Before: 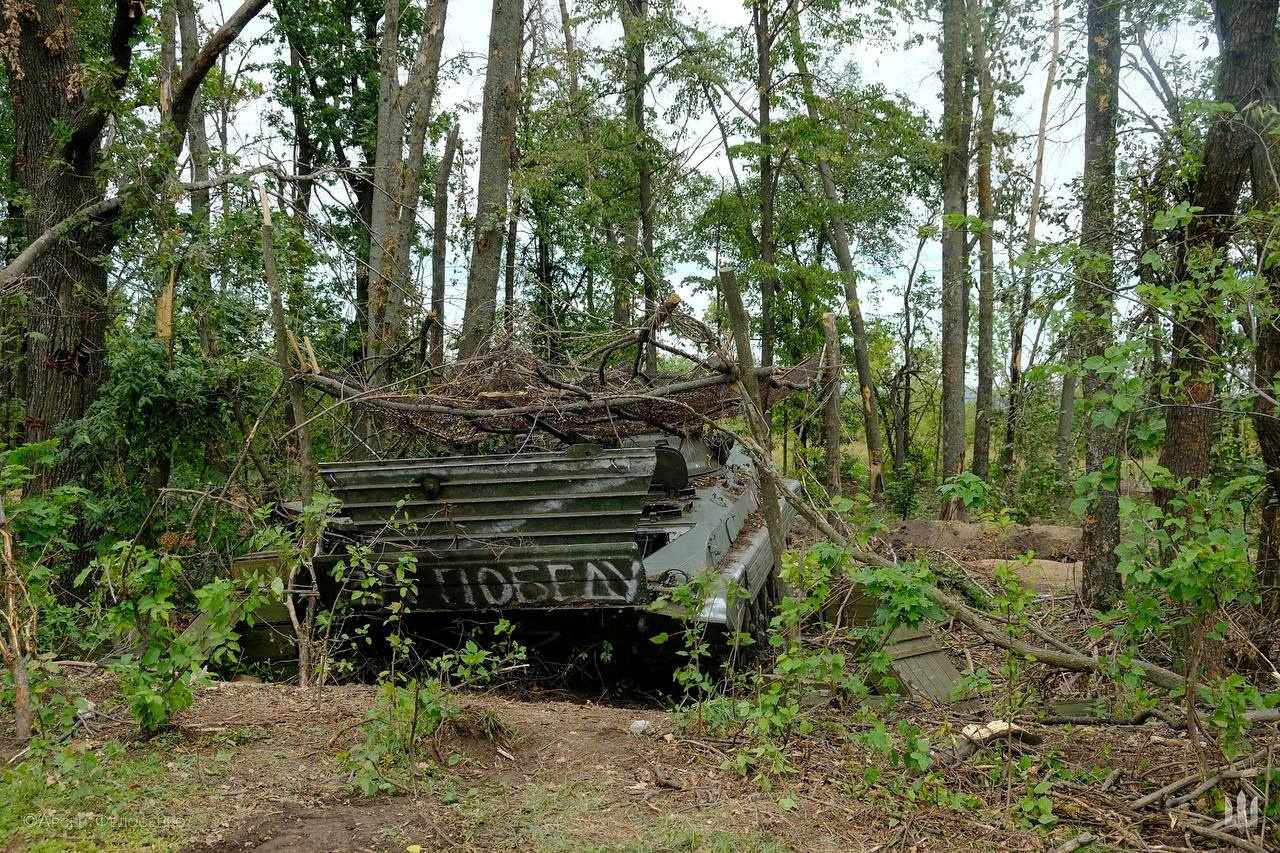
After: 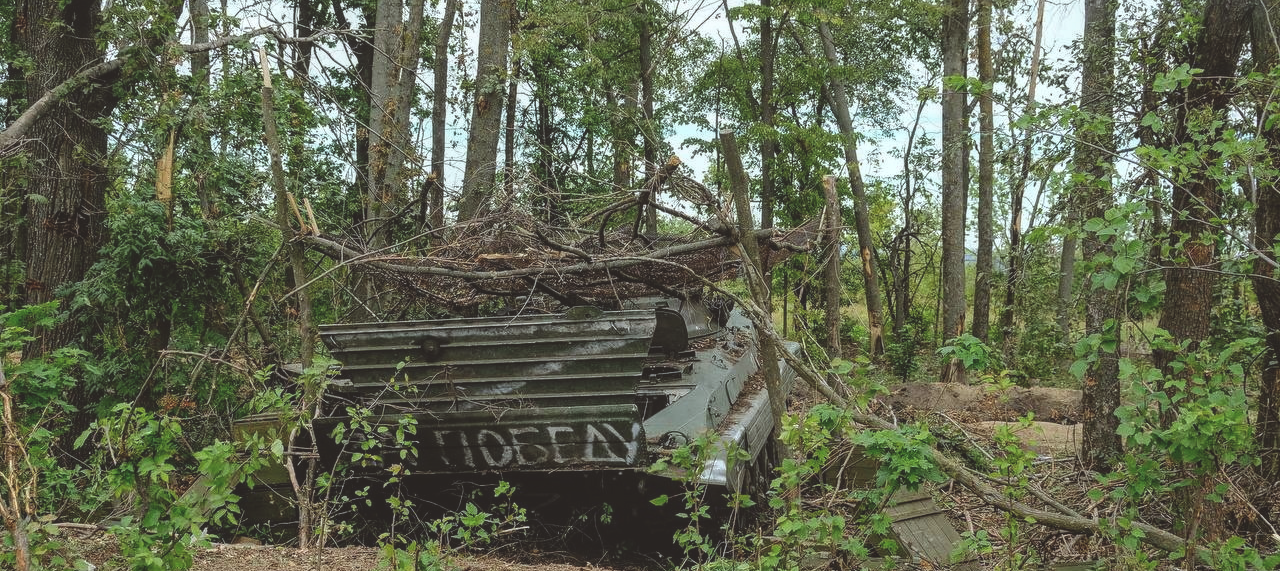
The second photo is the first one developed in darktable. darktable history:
color correction: highlights a* -2.79, highlights b* -2.09, shadows a* 2.51, shadows b* 2.9
exposure: black level correction -0.025, exposure -0.119 EV, compensate highlight preservation false
crop: top 16.261%, bottom 16.76%
local contrast: on, module defaults
